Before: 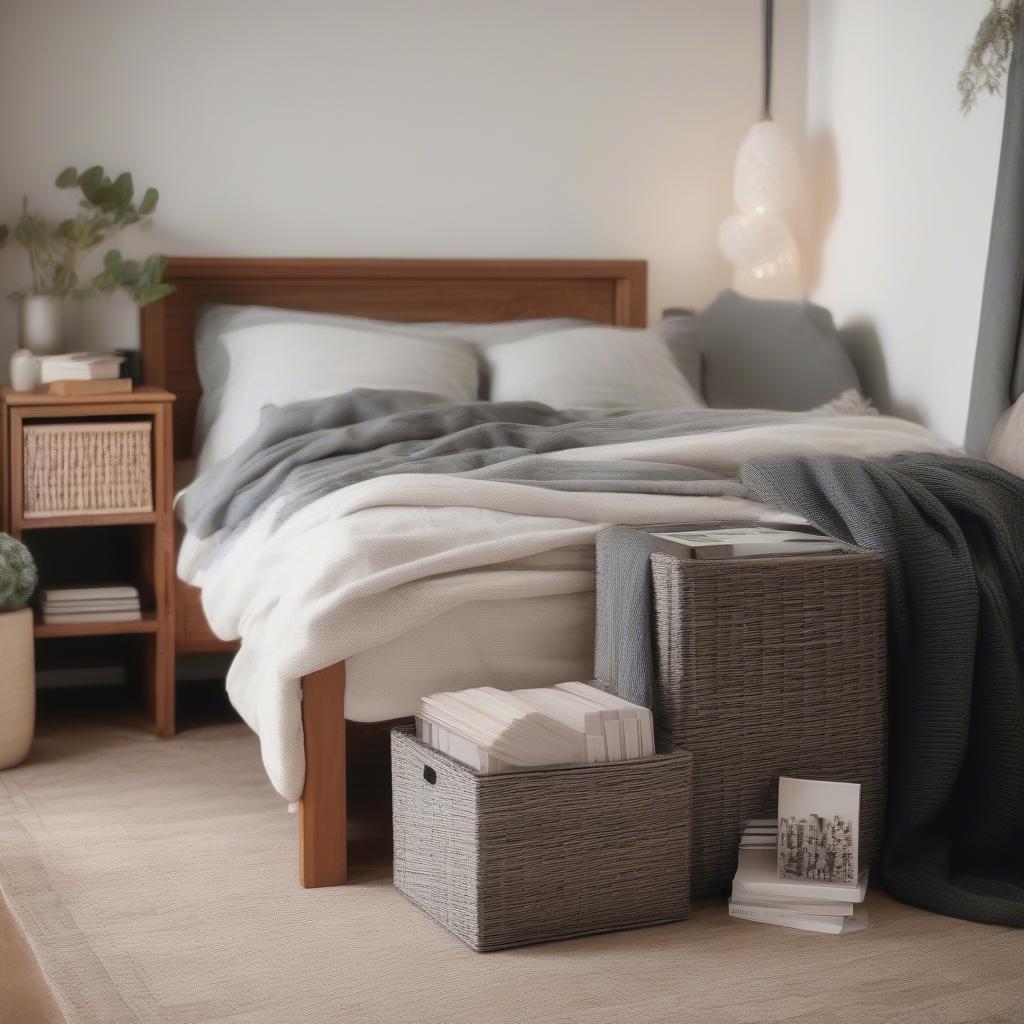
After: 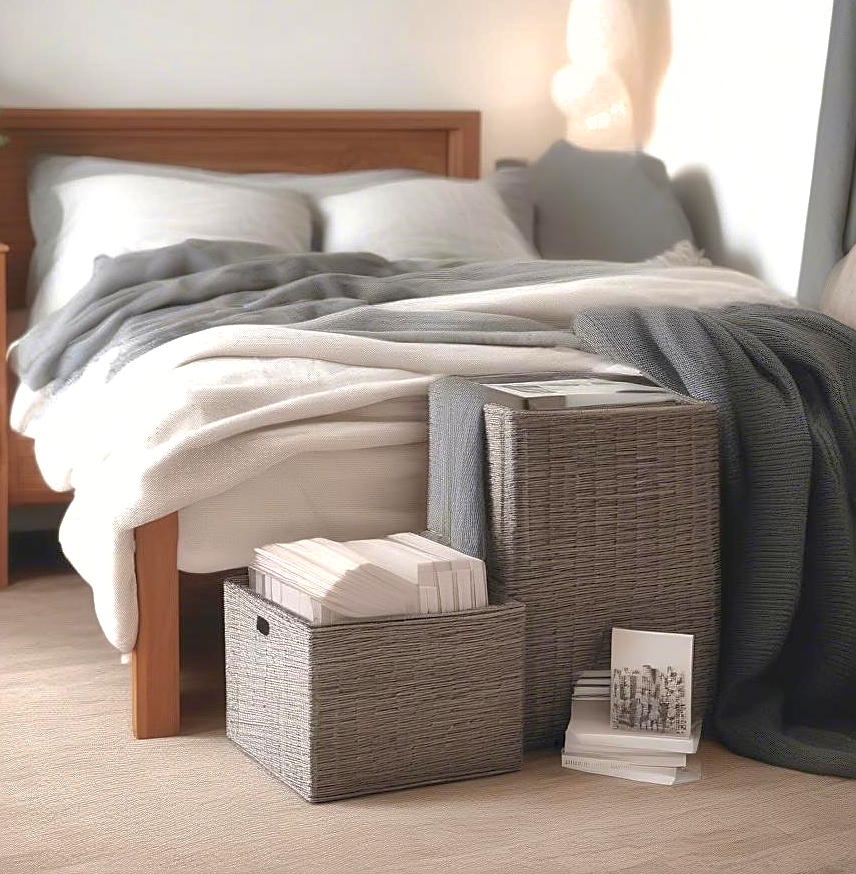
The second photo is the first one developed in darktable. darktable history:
shadows and highlights: on, module defaults
crop: left 16.325%, top 14.628%
exposure: black level correction 0, exposure 0.692 EV, compensate highlight preservation false
sharpen: on, module defaults
